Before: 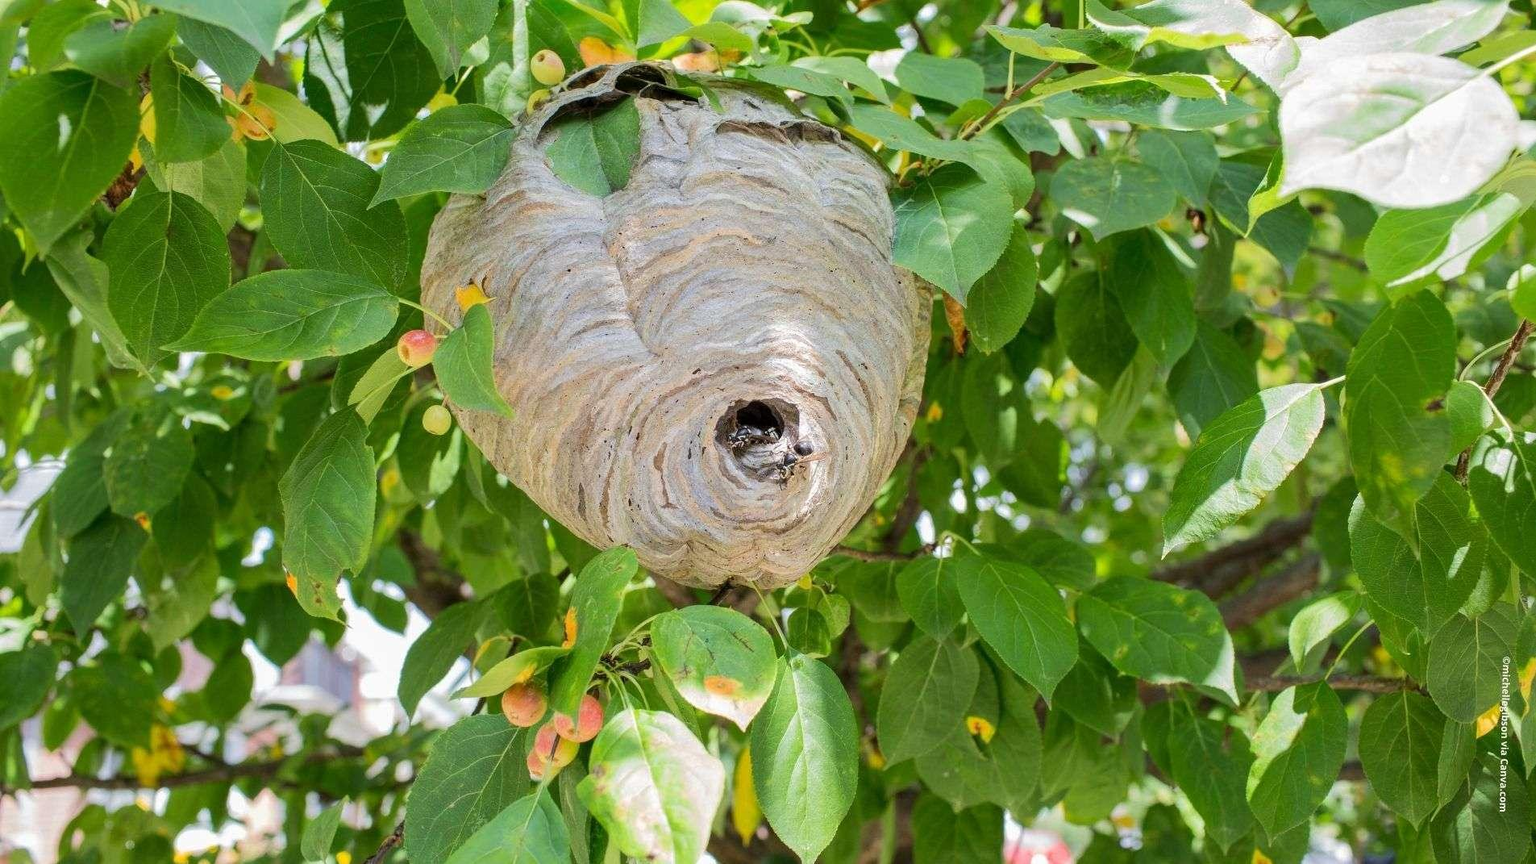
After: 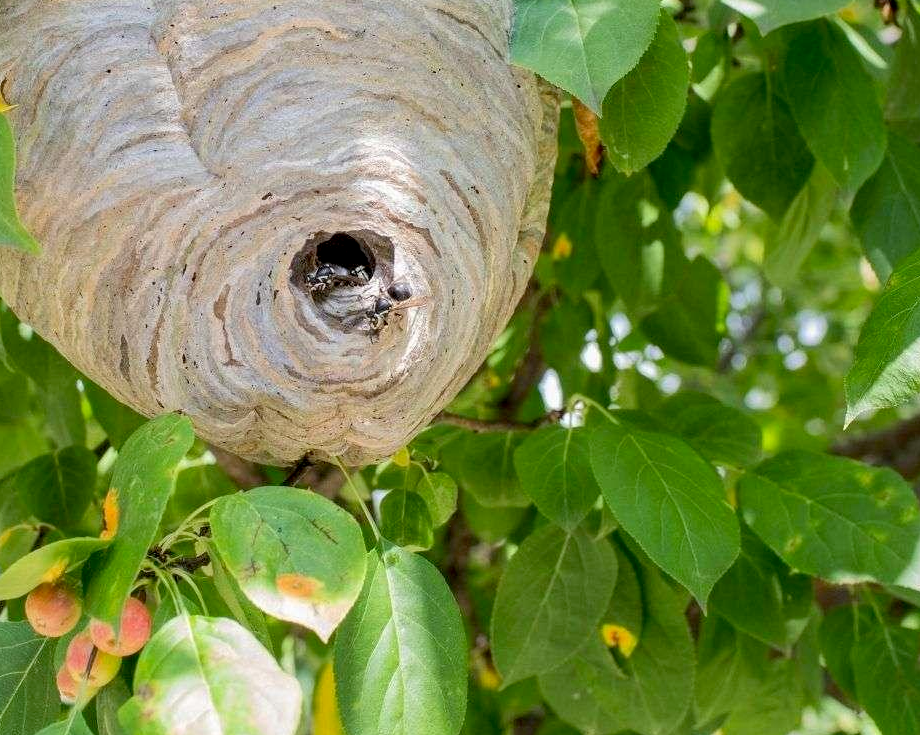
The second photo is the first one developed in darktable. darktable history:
crop: left 31.379%, top 24.658%, right 20.326%, bottom 6.628%
exposure: black level correction 0.007, compensate highlight preservation false
